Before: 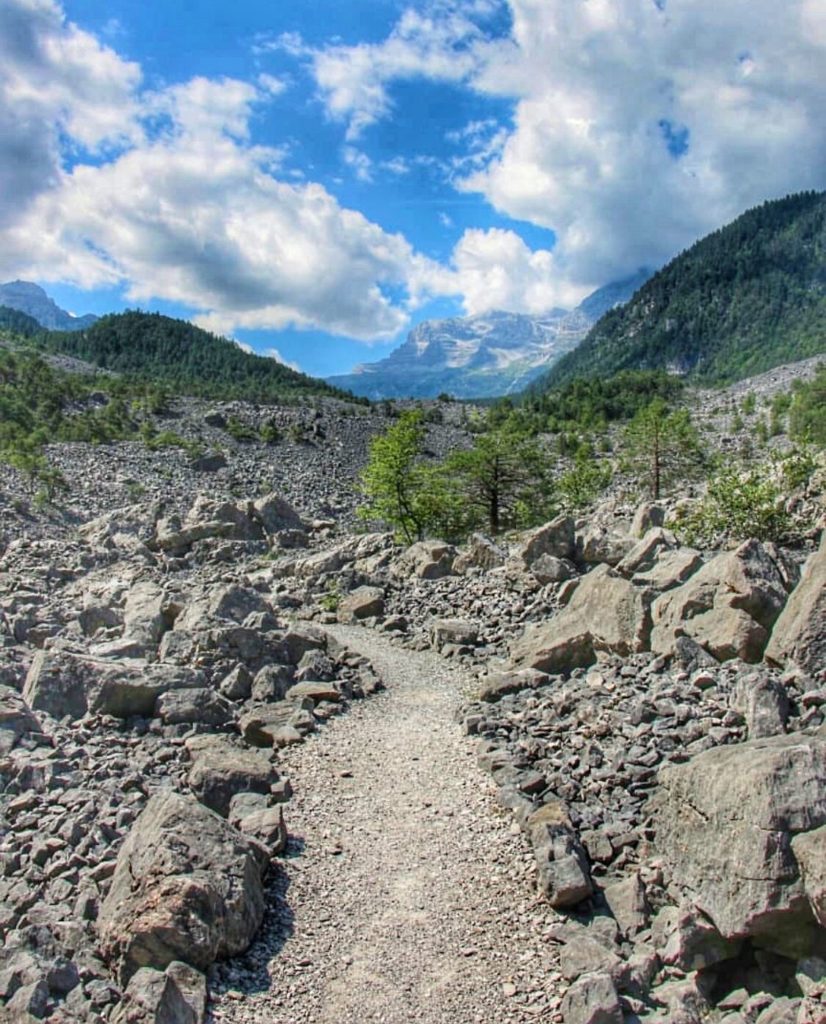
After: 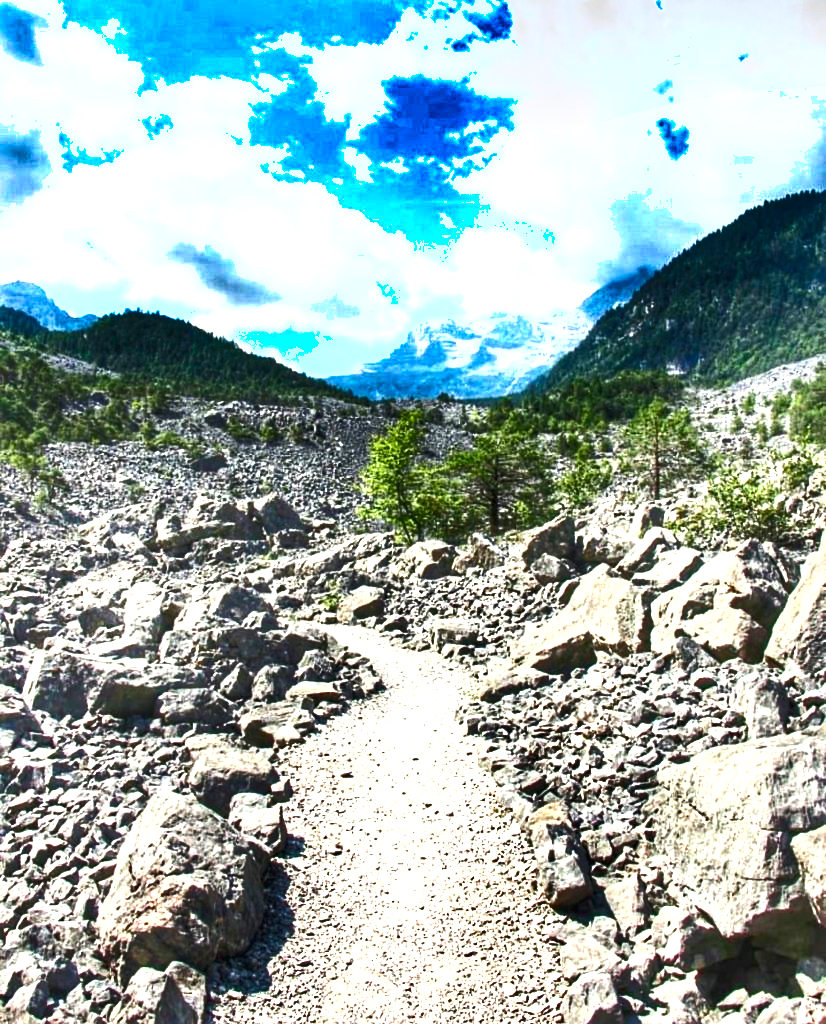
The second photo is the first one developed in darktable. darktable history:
exposure: black level correction 0, exposure 1.45 EV, compensate exposure bias true, compensate highlight preservation false
shadows and highlights: radius 171.16, shadows 27, white point adjustment 3.13, highlights -67.95, soften with gaussian
